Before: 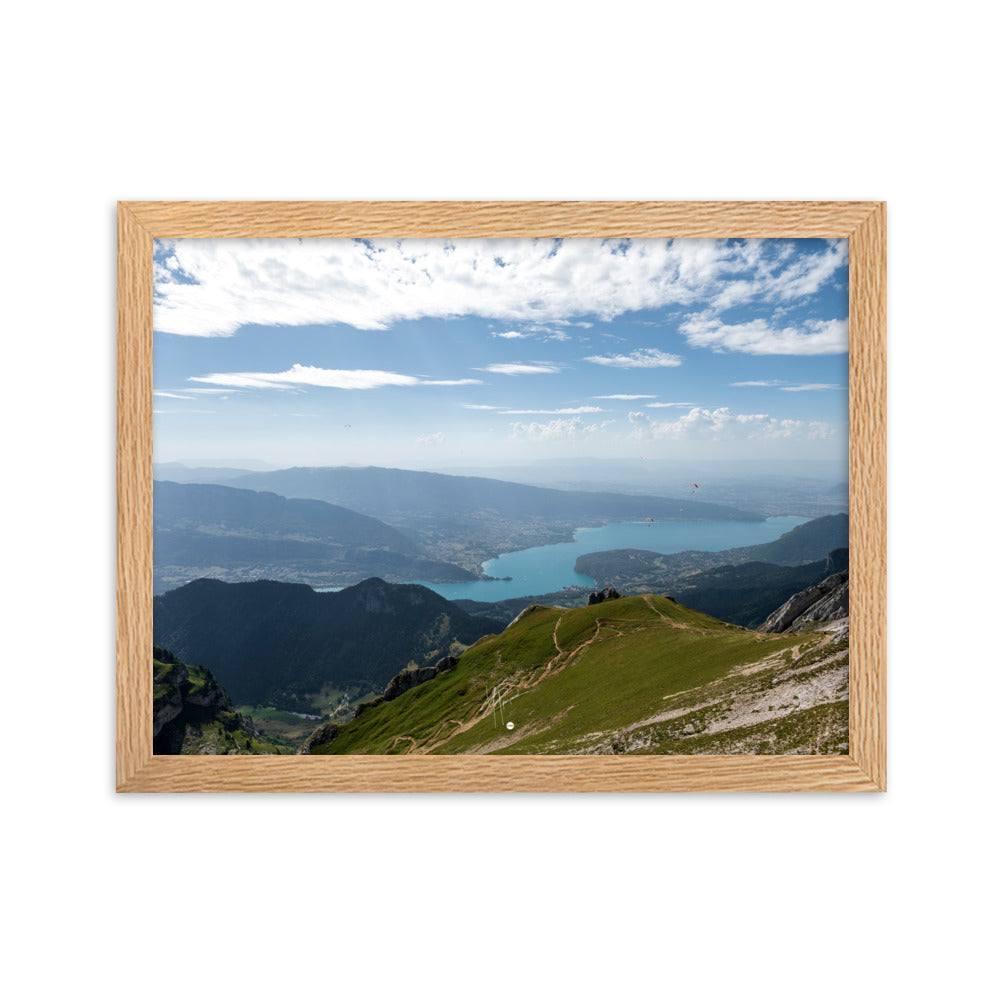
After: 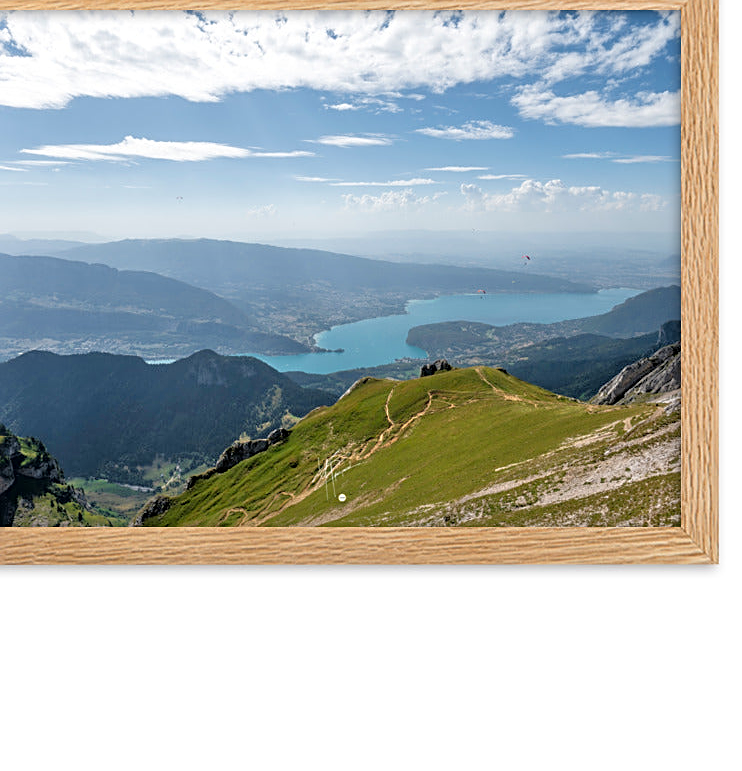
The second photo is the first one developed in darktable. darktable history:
crop: left 16.867%, top 22.853%, right 8.843%
tone equalizer: -7 EV 0.149 EV, -6 EV 0.607 EV, -5 EV 1.14 EV, -4 EV 1.33 EV, -3 EV 1.13 EV, -2 EV 0.6 EV, -1 EV 0.151 EV
sharpen: on, module defaults
